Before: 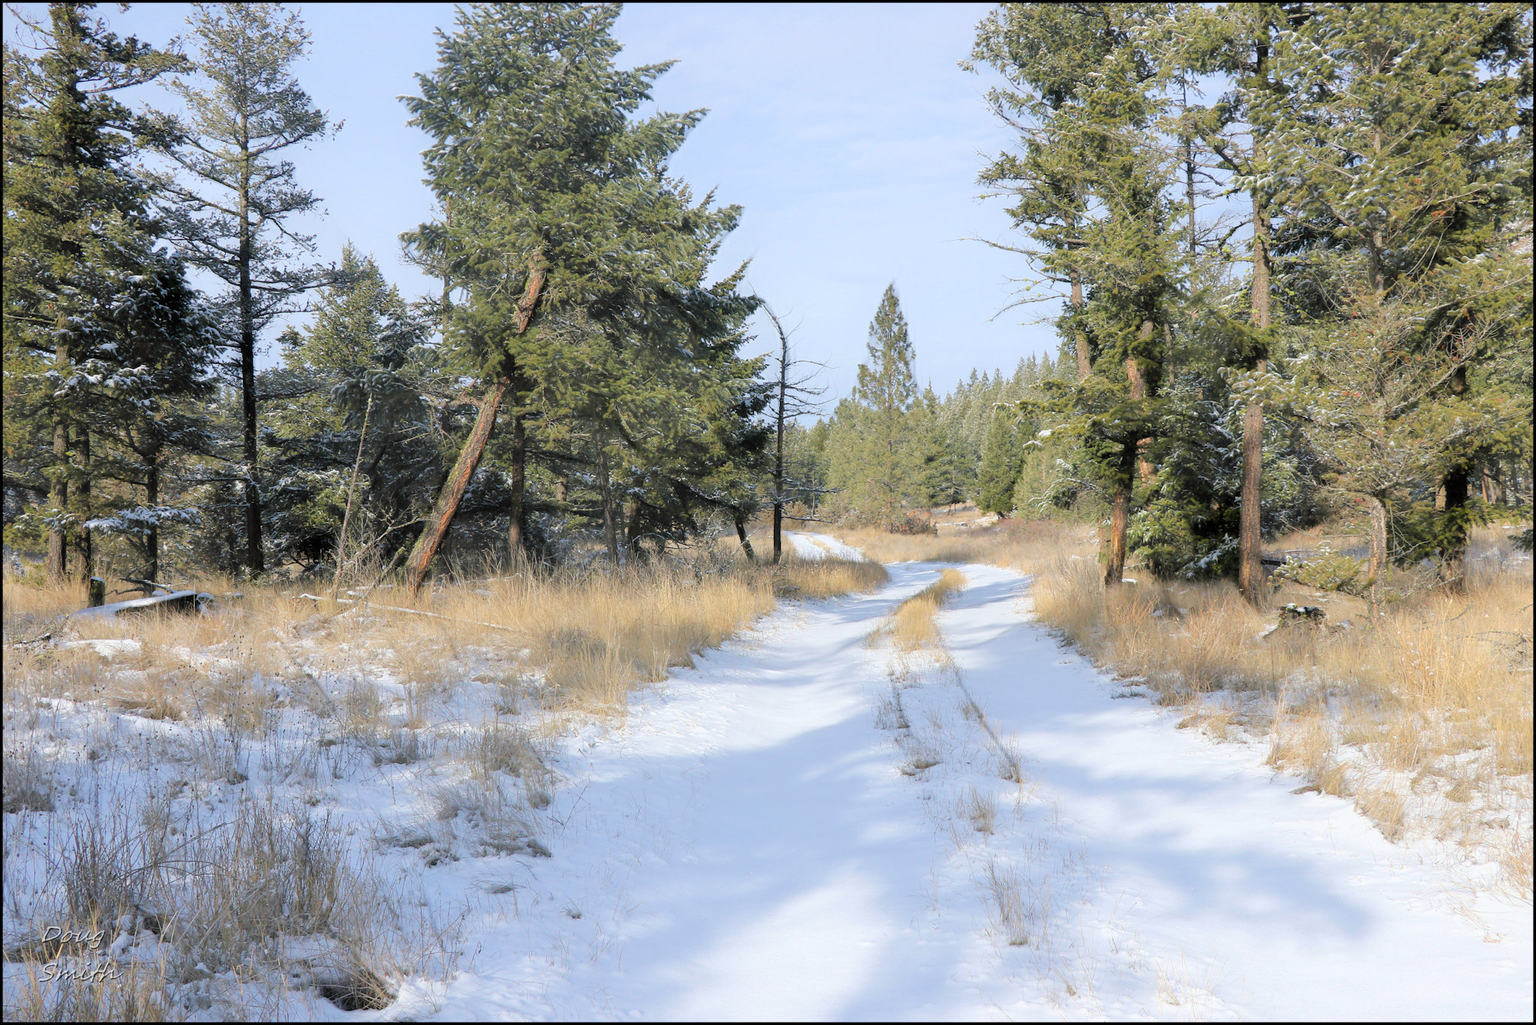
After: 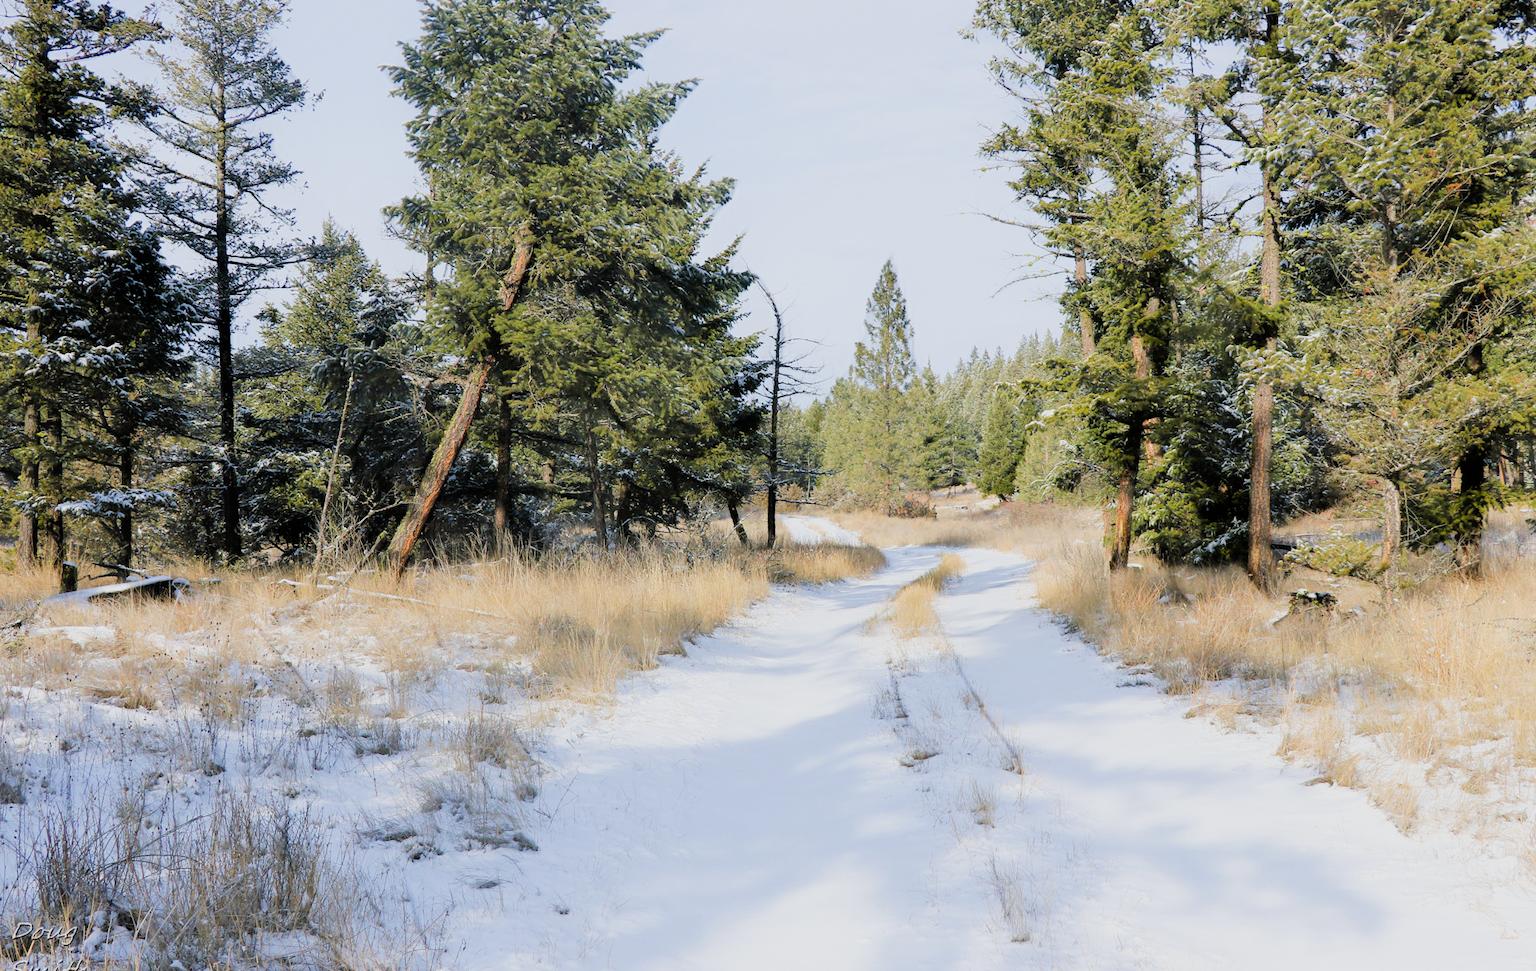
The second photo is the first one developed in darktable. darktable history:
crop: left 1.964%, top 3.251%, right 1.122%, bottom 4.933%
sigmoid: contrast 1.7
